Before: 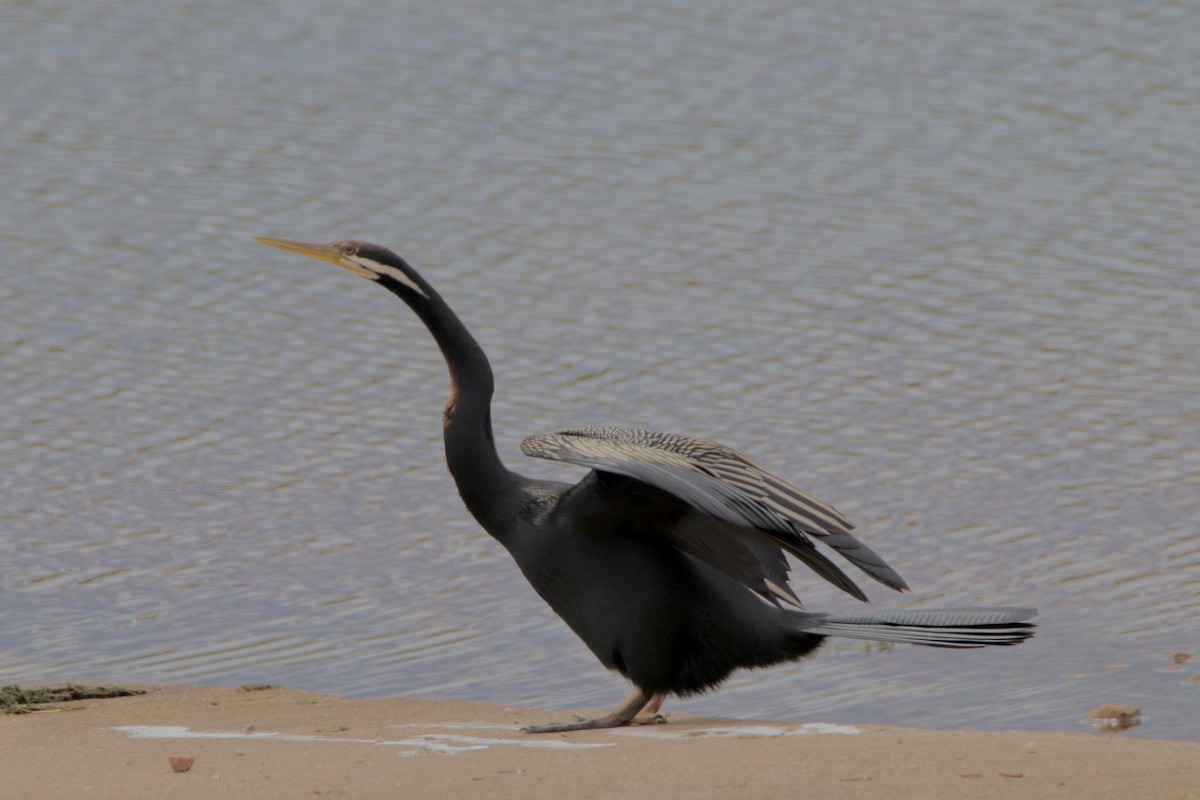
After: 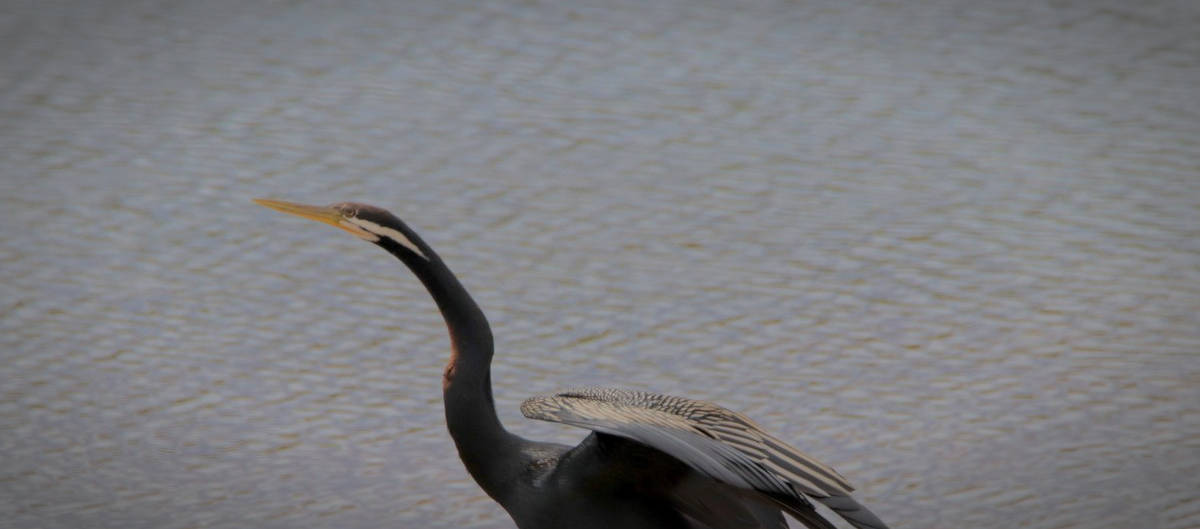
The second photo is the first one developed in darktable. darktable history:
vignetting: automatic ratio true
color correction: highlights a* 0.015, highlights b* -0.794
crop and rotate: top 4.836%, bottom 28.975%
